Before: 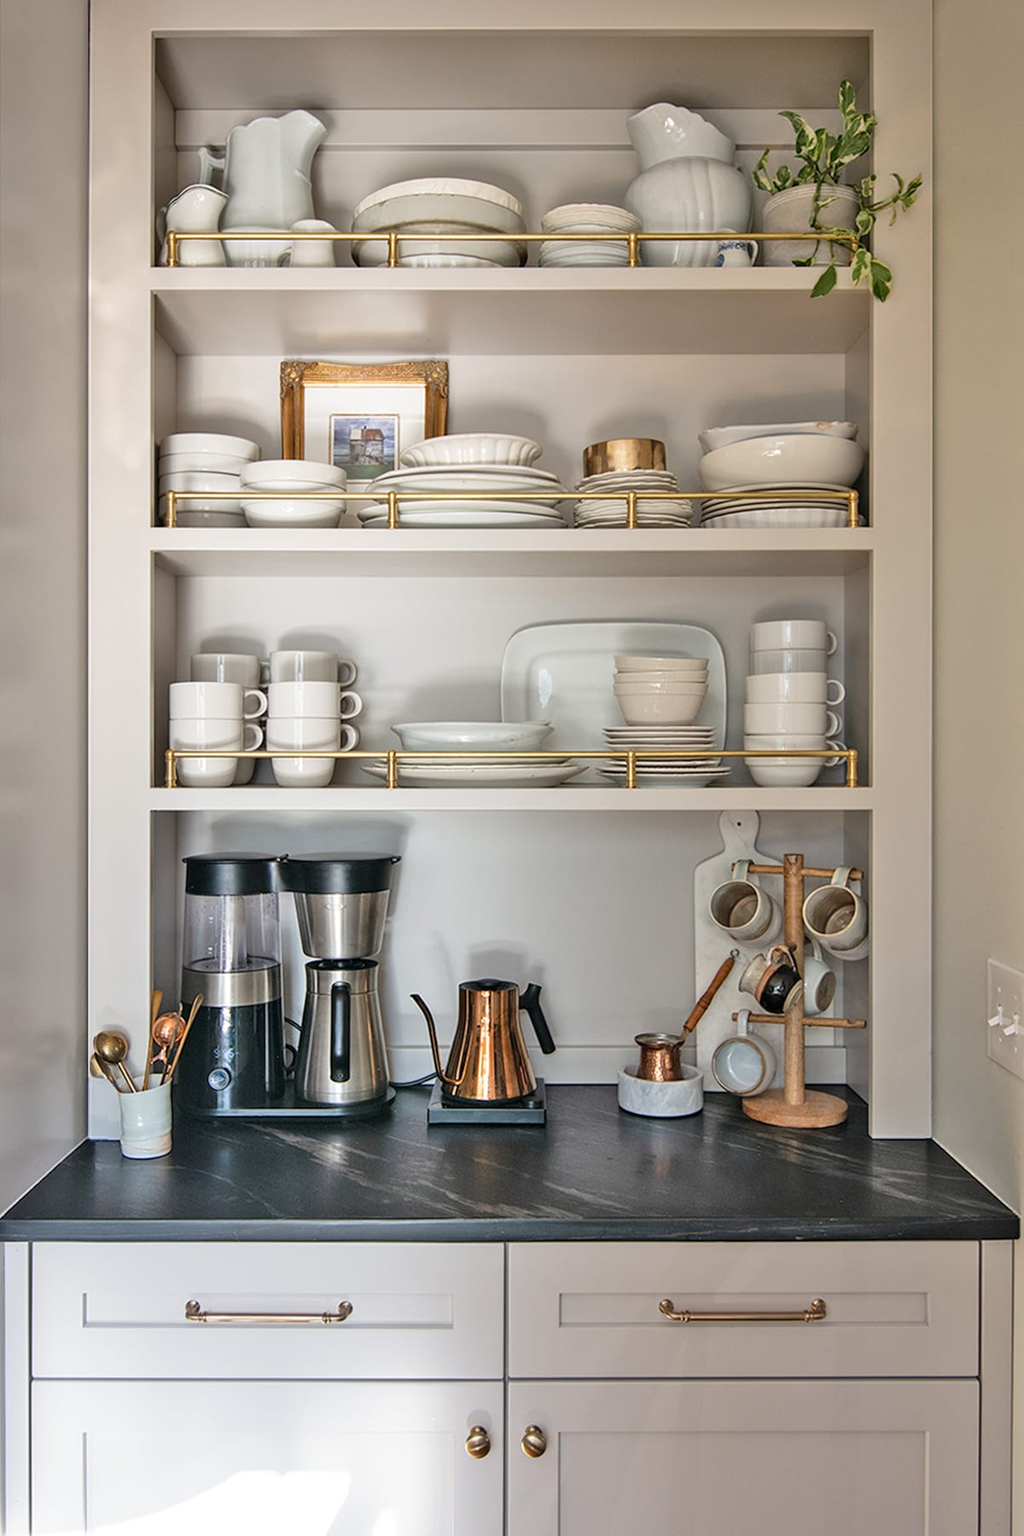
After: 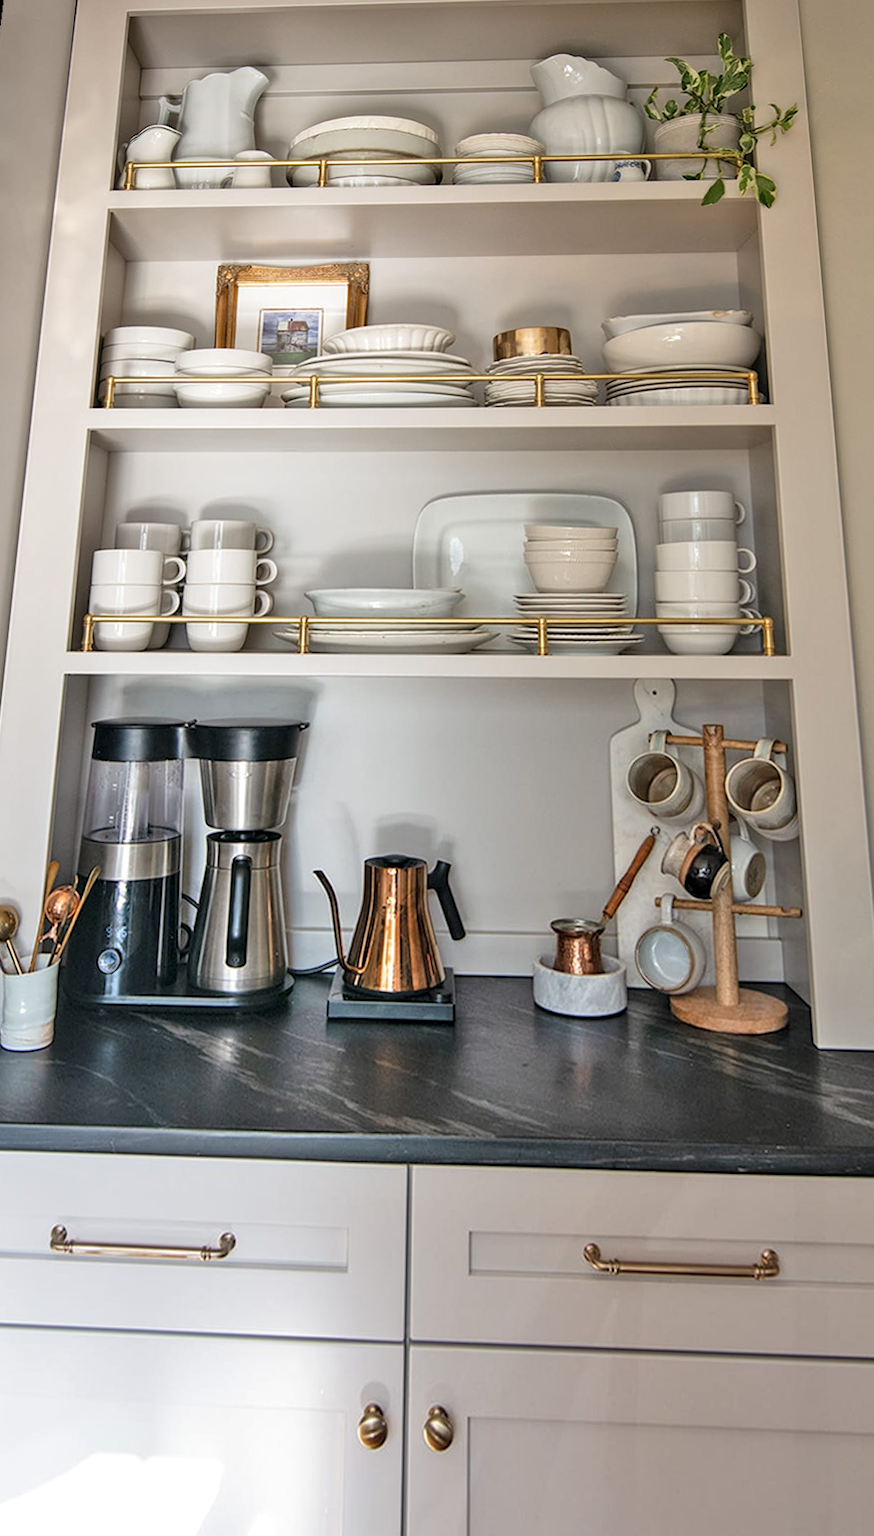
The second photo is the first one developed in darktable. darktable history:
local contrast: highlights 100%, shadows 100%, detail 120%, midtone range 0.2
rotate and perspective: rotation 0.72°, lens shift (vertical) -0.352, lens shift (horizontal) -0.051, crop left 0.152, crop right 0.859, crop top 0.019, crop bottom 0.964
tone equalizer: on, module defaults
